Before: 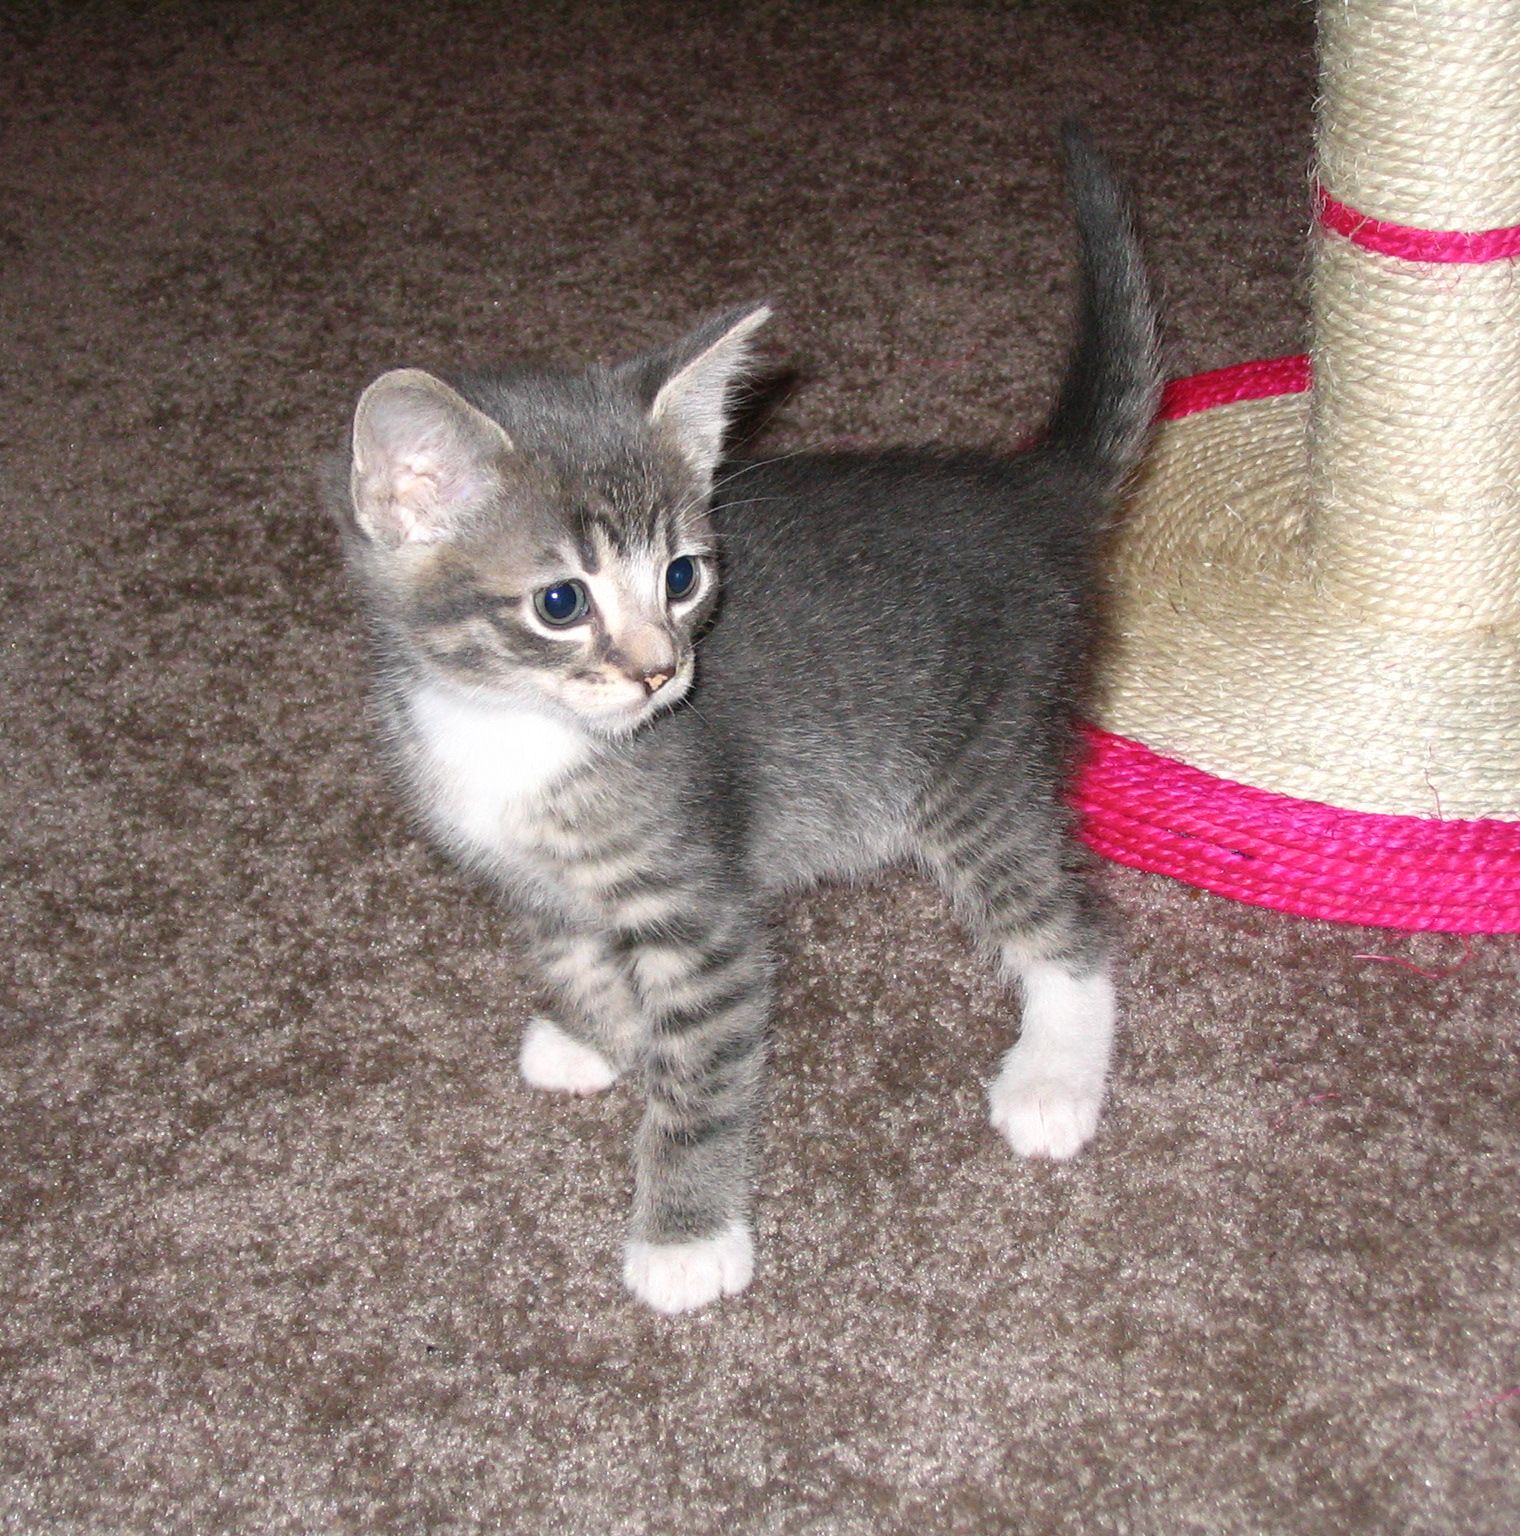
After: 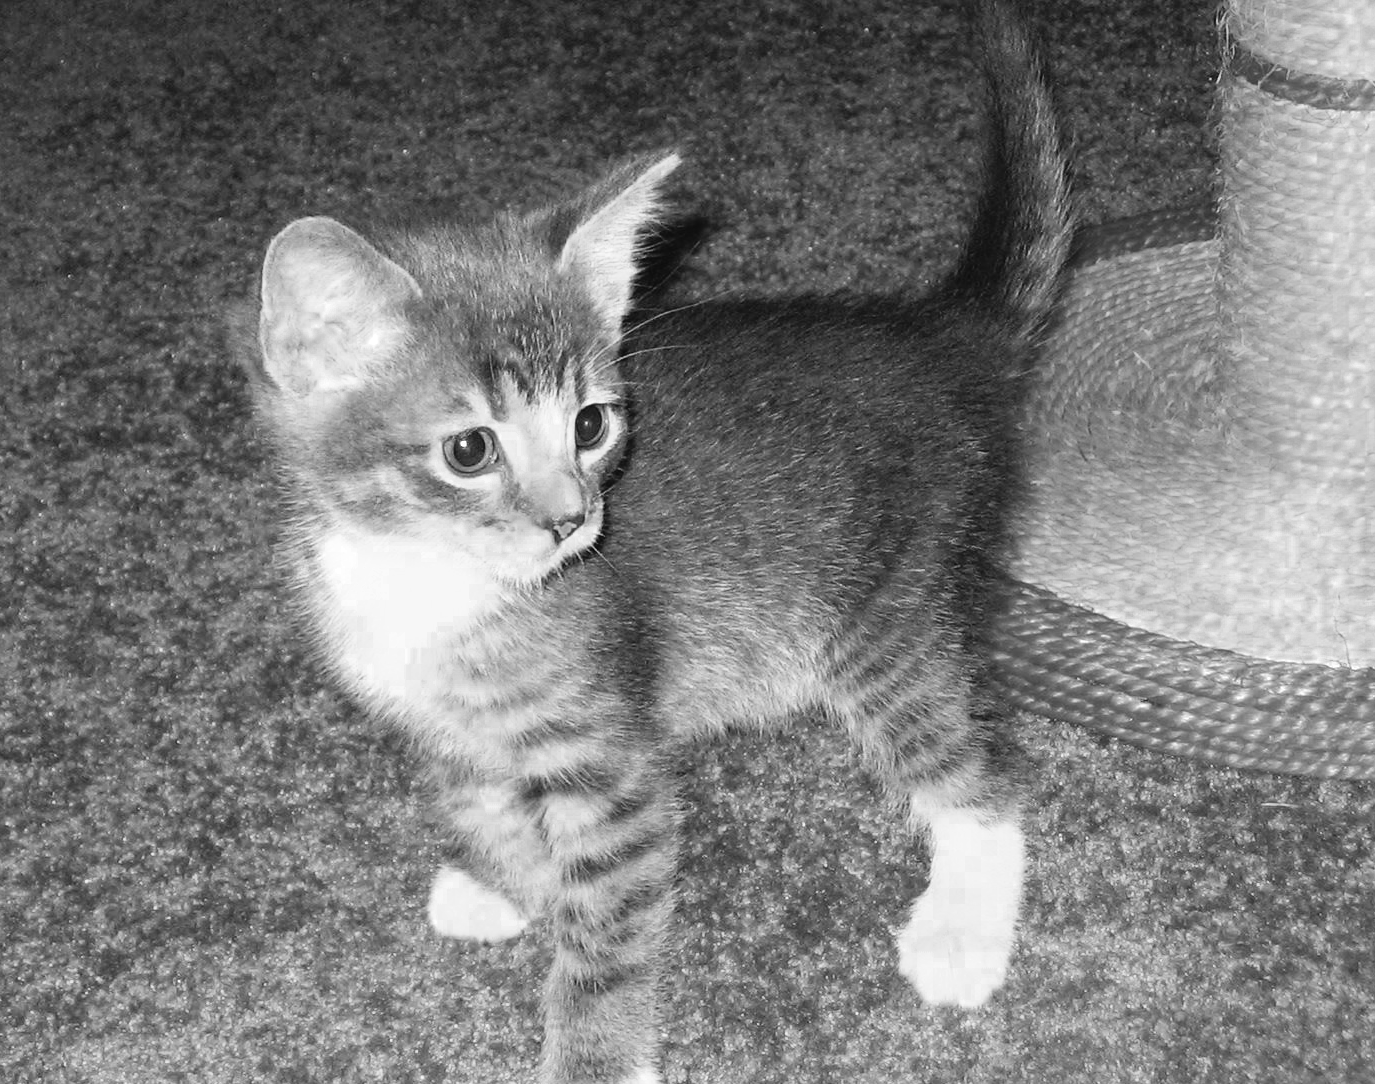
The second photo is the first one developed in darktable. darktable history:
tone curve: curves: ch0 [(0, 0.023) (0.113, 0.084) (0.285, 0.301) (0.673, 0.796) (0.845, 0.932) (0.994, 0.971)]; ch1 [(0, 0) (0.456, 0.437) (0.498, 0.5) (0.57, 0.559) (0.631, 0.639) (1, 1)]; ch2 [(0, 0) (0.417, 0.44) (0.46, 0.453) (0.502, 0.507) (0.55, 0.57) (0.67, 0.712) (1, 1)], color space Lab, linked channels, preserve colors none
color zones: curves: ch0 [(0.287, 0.048) (0.493, 0.484) (0.737, 0.816)]; ch1 [(0, 0) (0.143, 0) (0.286, 0) (0.429, 0) (0.571, 0) (0.714, 0) (0.857, 0)]
crop: left 6.003%, top 9.96%, right 3.536%, bottom 19.463%
